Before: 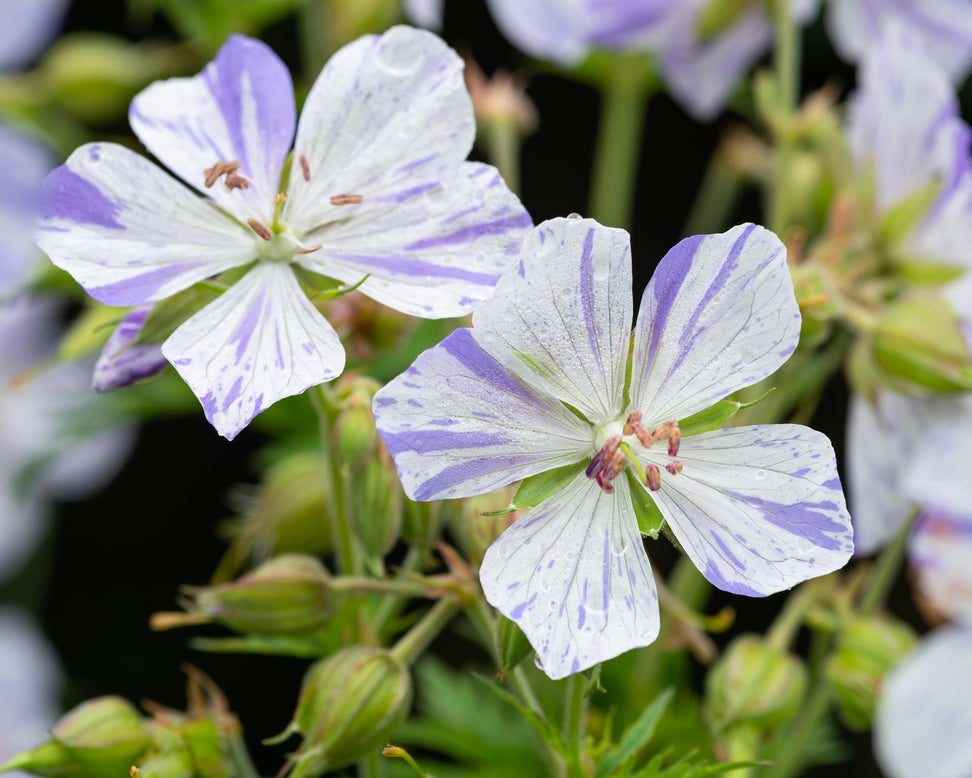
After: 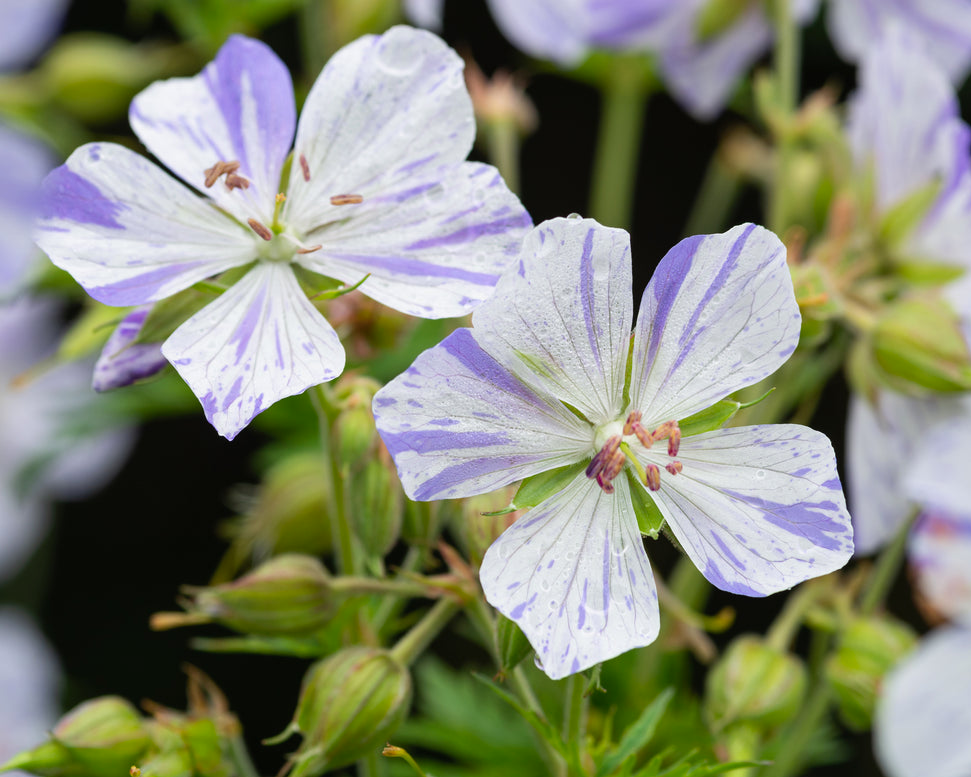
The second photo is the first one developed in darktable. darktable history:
contrast brightness saturation: contrast -0.02, brightness -0.01, saturation 0.03
